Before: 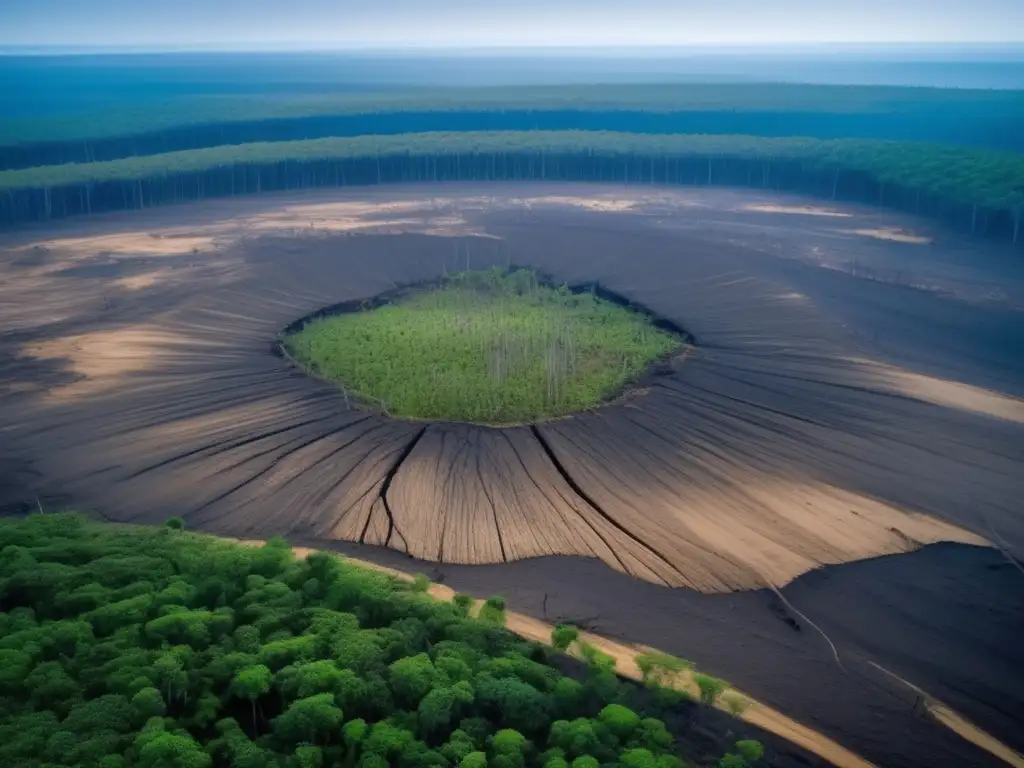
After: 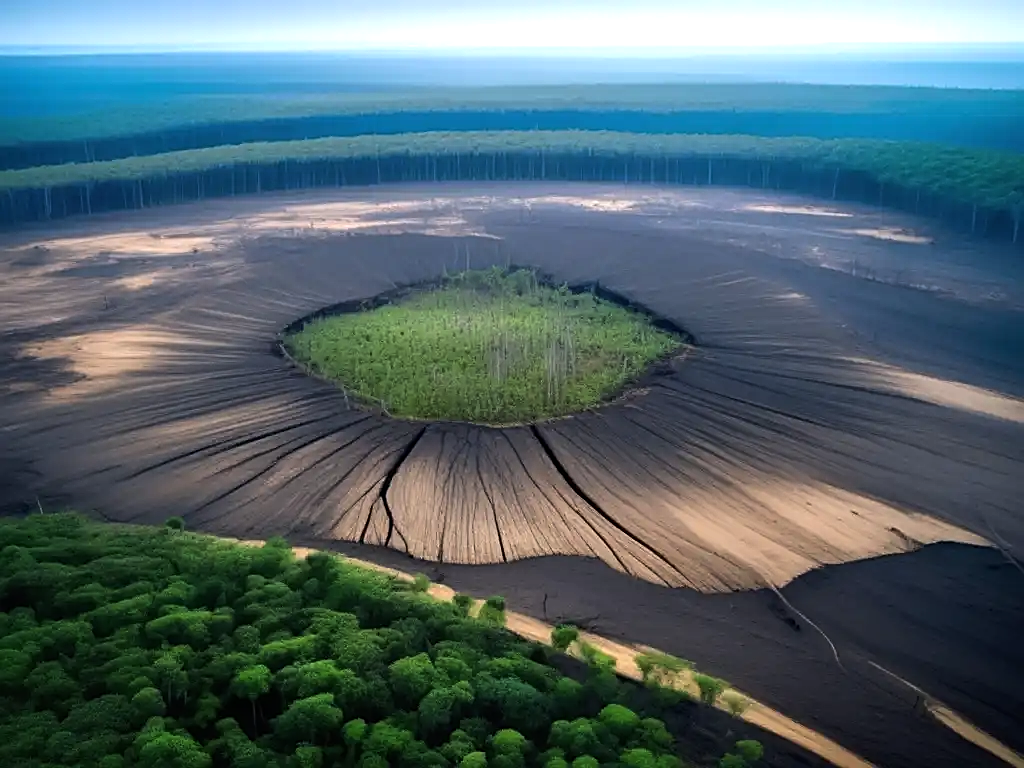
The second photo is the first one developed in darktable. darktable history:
sharpen: on, module defaults
tone equalizer: -8 EV -0.769 EV, -7 EV -0.667 EV, -6 EV -0.603 EV, -5 EV -0.387 EV, -3 EV 0.39 EV, -2 EV 0.6 EV, -1 EV 0.699 EV, +0 EV 0.739 EV, edges refinement/feathering 500, mask exposure compensation -1.57 EV, preserve details no
